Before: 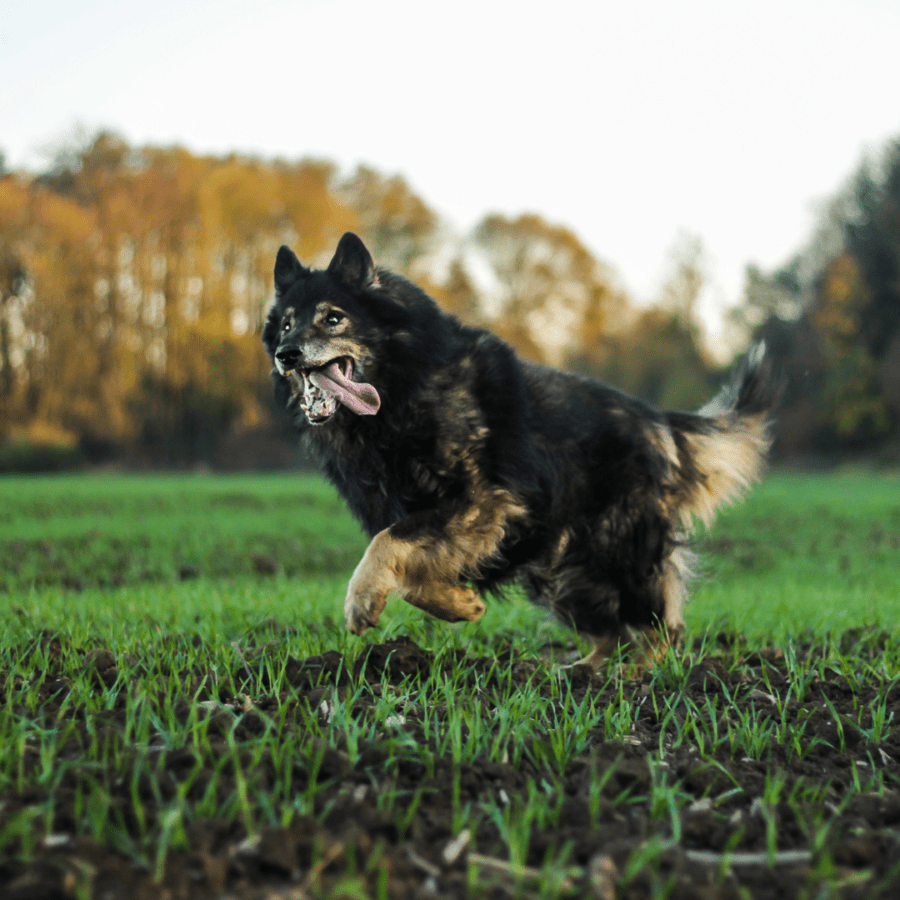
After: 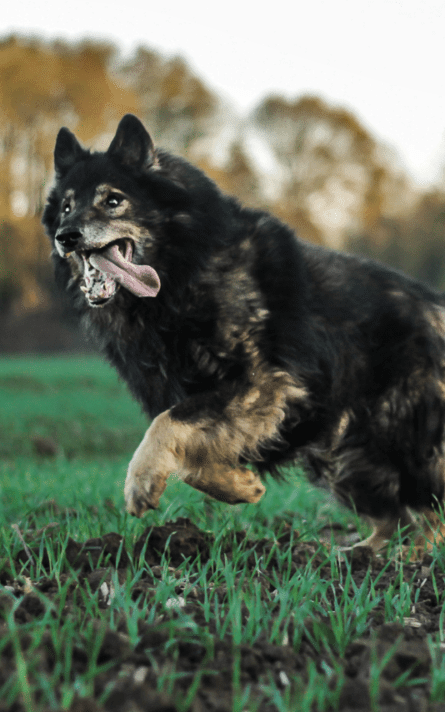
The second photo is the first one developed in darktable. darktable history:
tone equalizer: edges refinement/feathering 500, mask exposure compensation -1.57 EV, preserve details no
crop and rotate: angle 0.014°, left 24.45%, top 13.207%, right 26.008%, bottom 7.552%
color zones: curves: ch0 [(0, 0.5) (0.125, 0.4) (0.25, 0.5) (0.375, 0.4) (0.5, 0.4) (0.625, 0.35) (0.75, 0.35) (0.875, 0.5)]; ch1 [(0, 0.35) (0.125, 0.45) (0.25, 0.35) (0.375, 0.35) (0.5, 0.35) (0.625, 0.35) (0.75, 0.45) (0.875, 0.35)]; ch2 [(0, 0.6) (0.125, 0.5) (0.25, 0.5) (0.375, 0.6) (0.5, 0.6) (0.625, 0.5) (0.75, 0.5) (0.875, 0.5)]
shadows and highlights: low approximation 0.01, soften with gaussian
